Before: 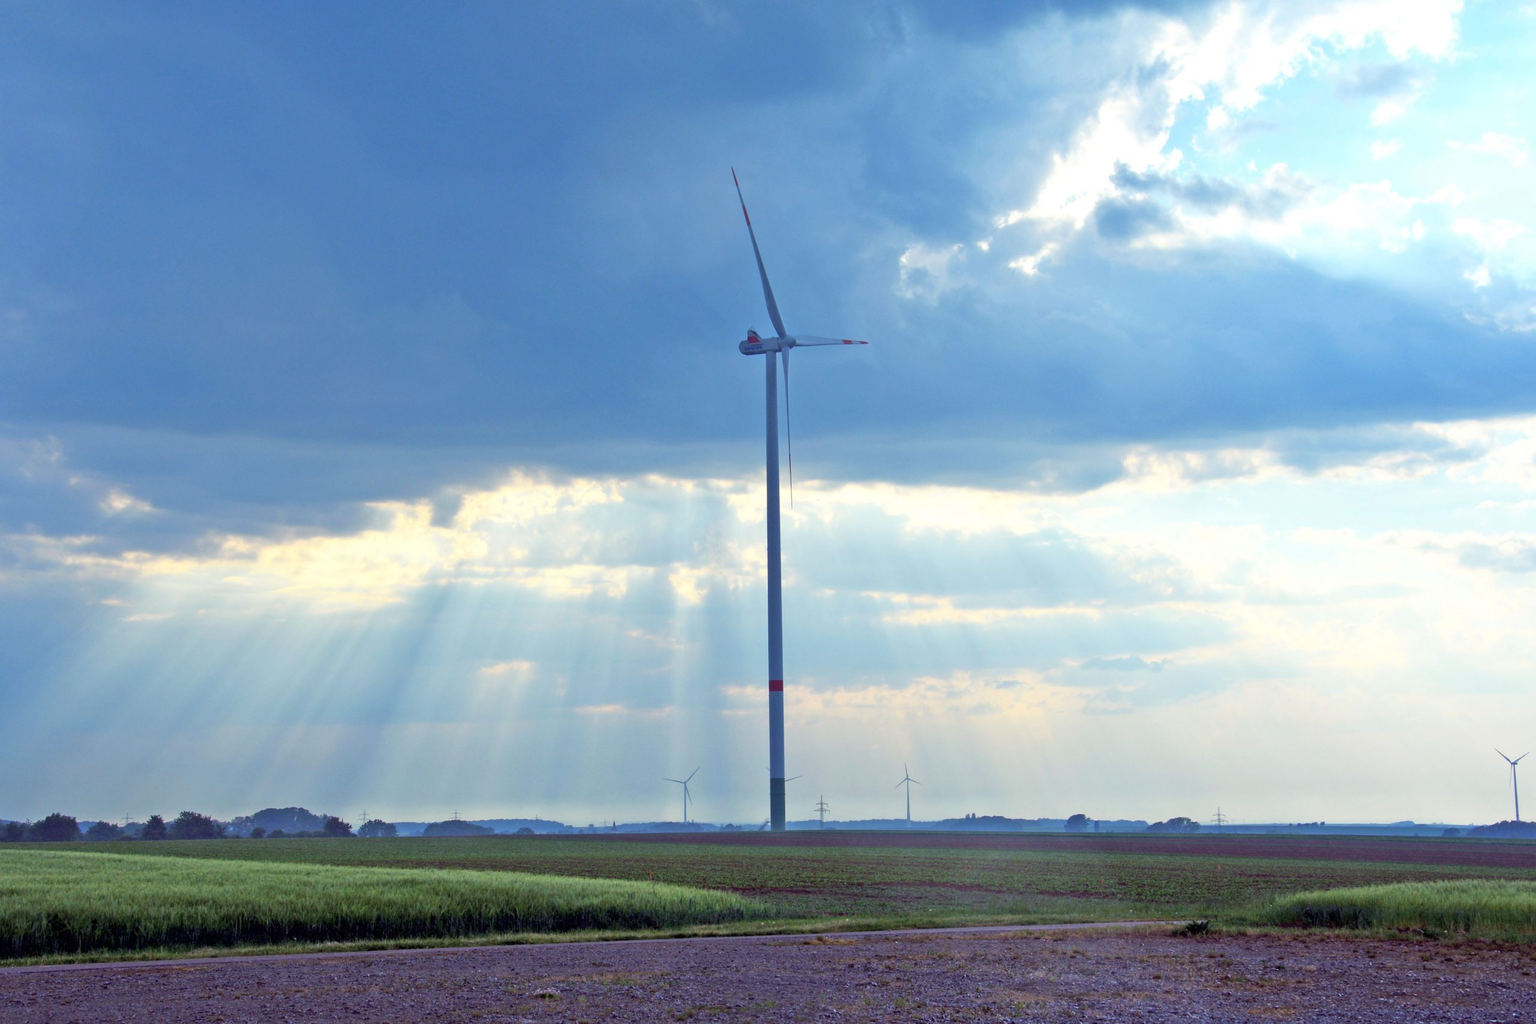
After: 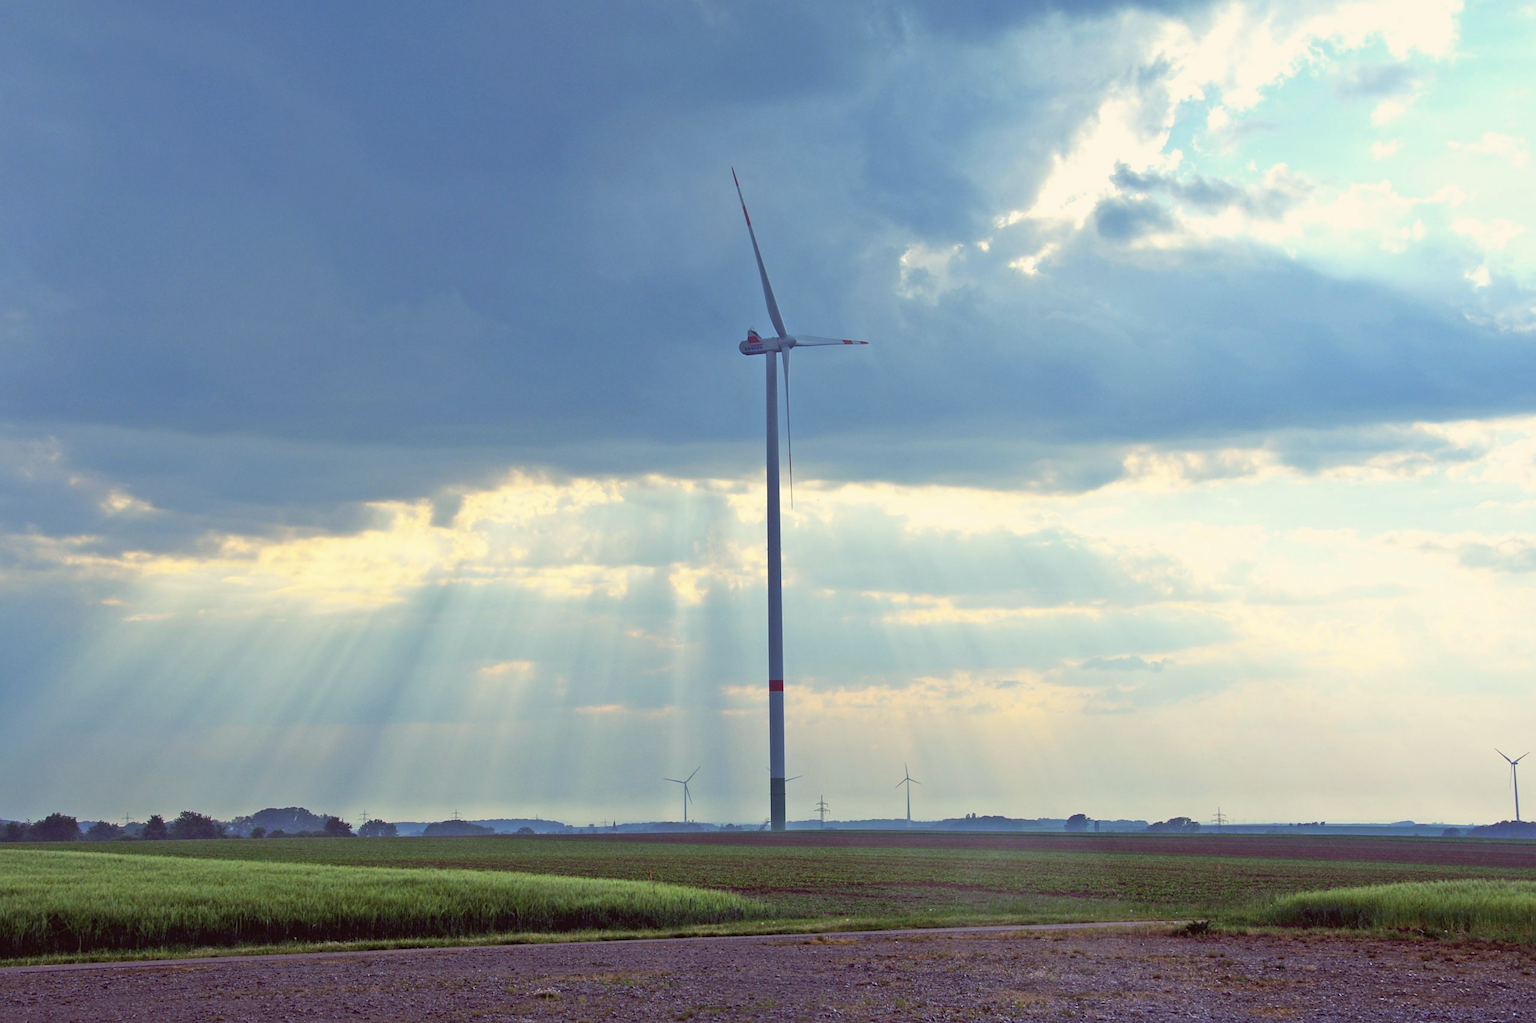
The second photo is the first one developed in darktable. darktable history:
color balance: lift [1.005, 1.002, 0.998, 0.998], gamma [1, 1.021, 1.02, 0.979], gain [0.923, 1.066, 1.056, 0.934]
sharpen: amount 0.2
